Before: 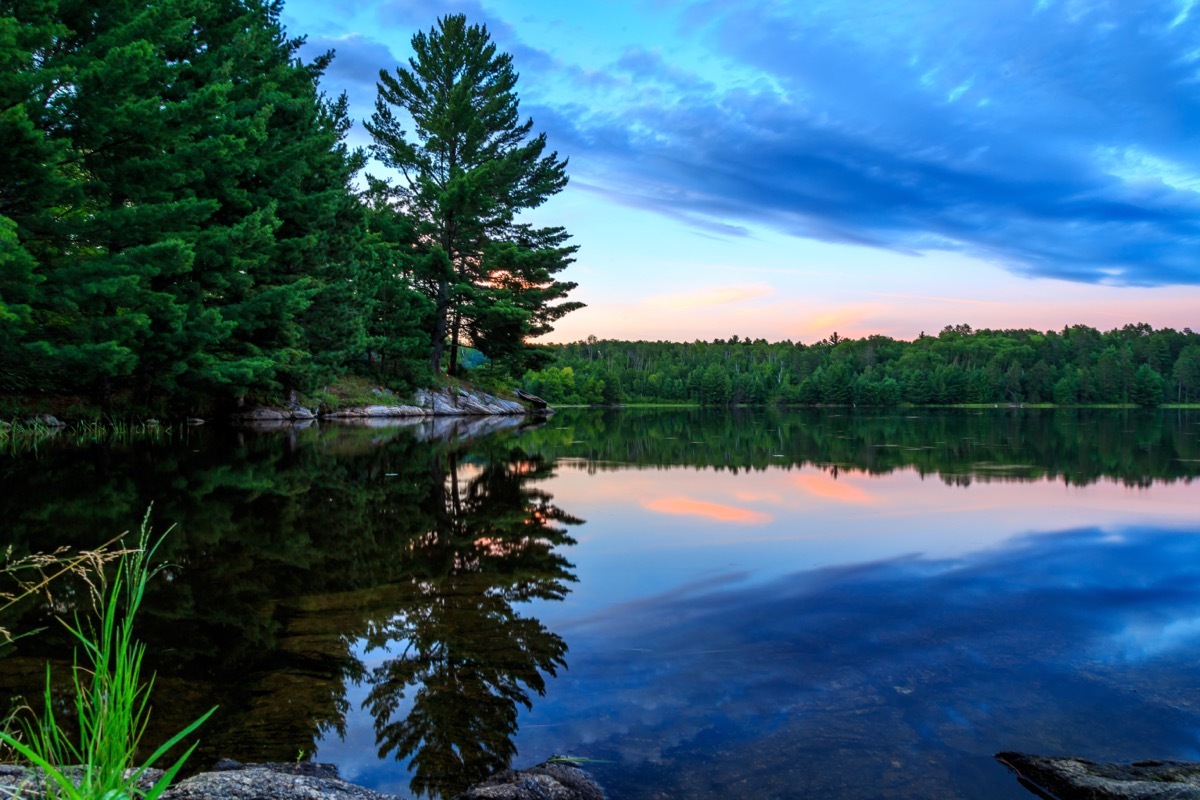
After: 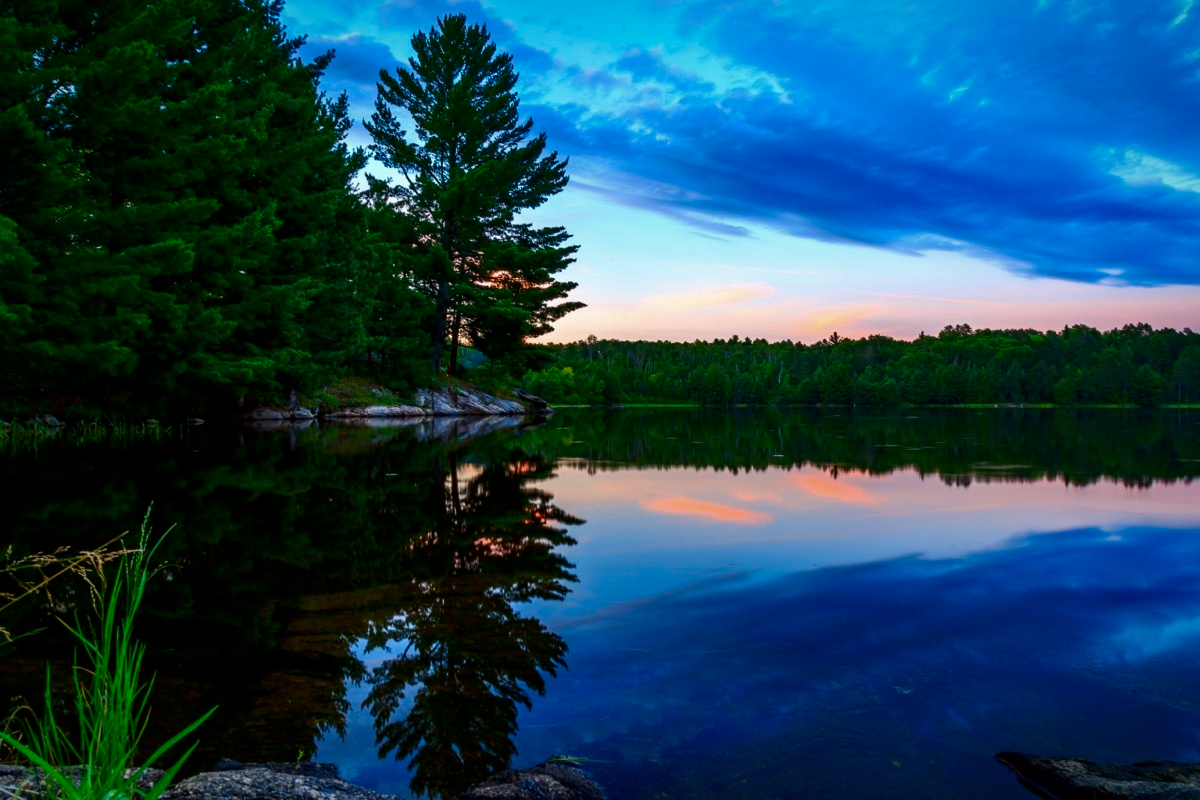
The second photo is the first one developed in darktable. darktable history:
contrast brightness saturation: brightness -0.25, saturation 0.2
vignetting: fall-off start 80.87%, fall-off radius 61.59%, brightness -0.384, saturation 0.007, center (0, 0.007), automatic ratio true, width/height ratio 1.418
